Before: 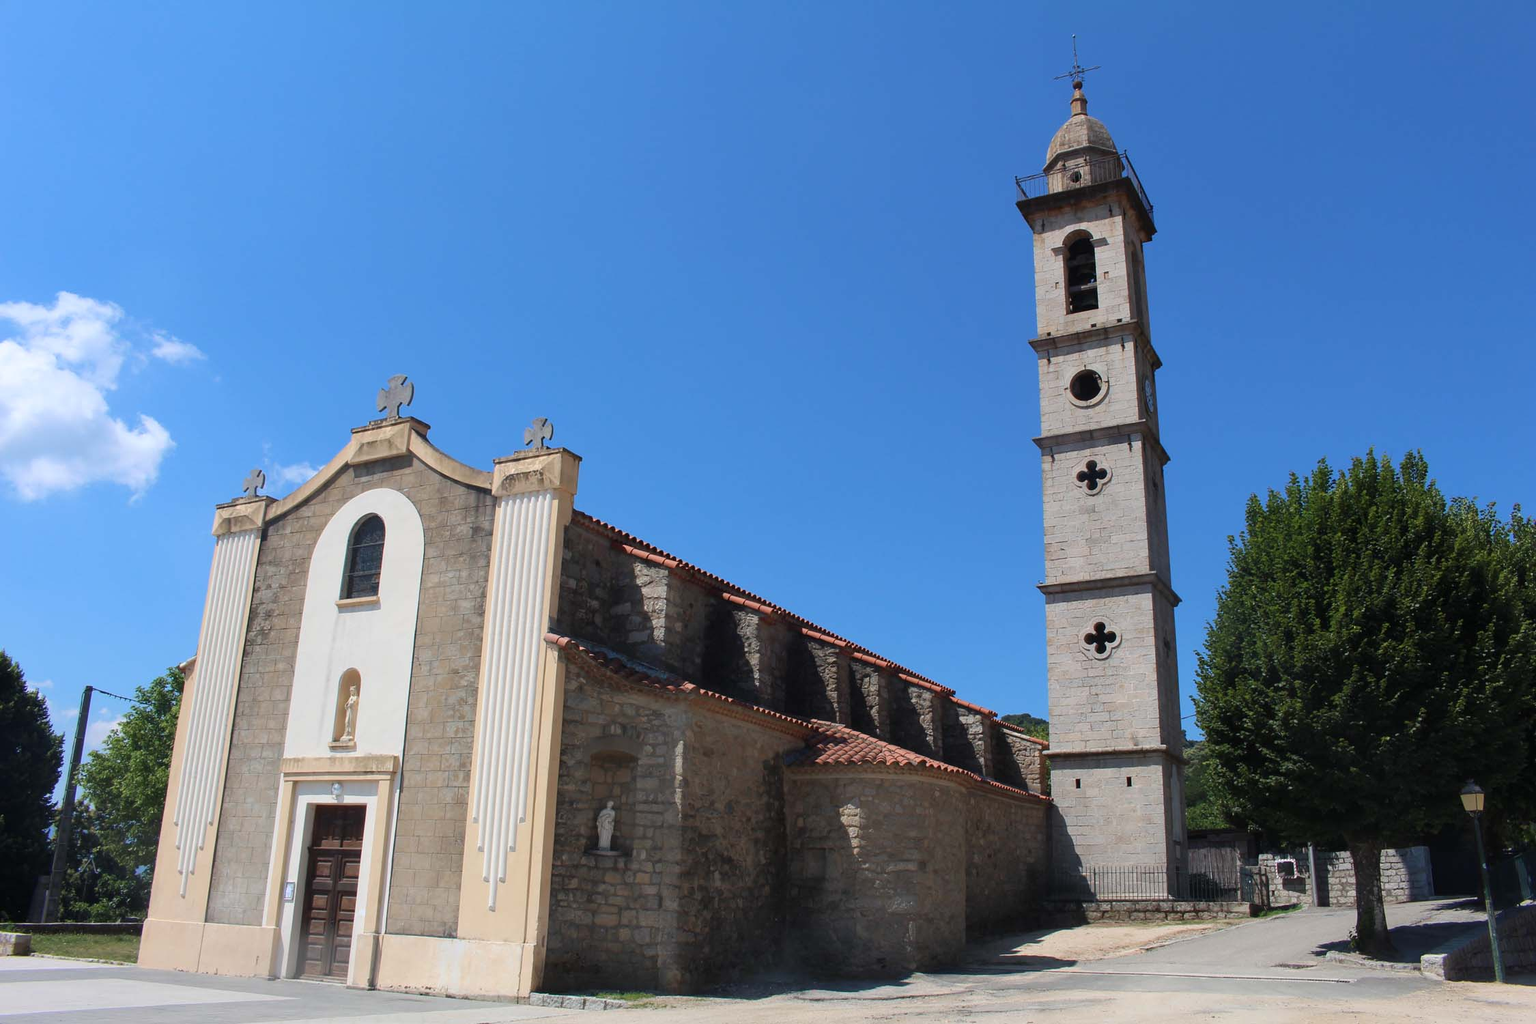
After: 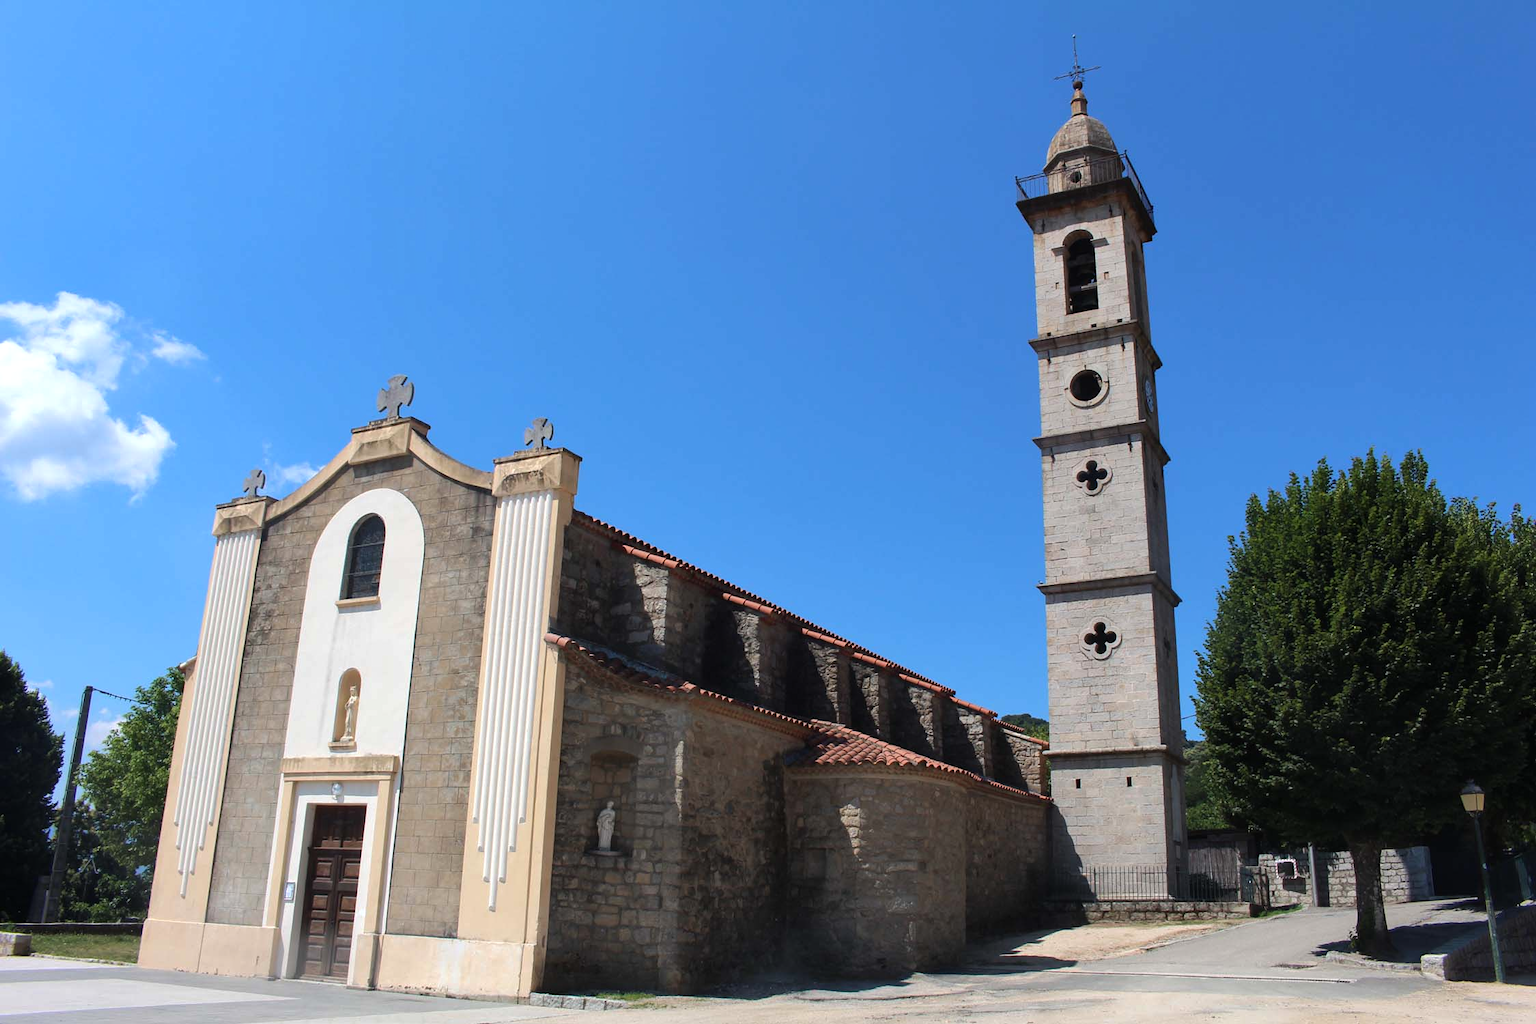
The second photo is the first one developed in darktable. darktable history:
tone equalizer: -8 EV -0.441 EV, -7 EV -0.414 EV, -6 EV -0.33 EV, -5 EV -0.188 EV, -3 EV 0.223 EV, -2 EV 0.326 EV, -1 EV 0.406 EV, +0 EV 0.442 EV, edges refinement/feathering 500, mask exposure compensation -1.57 EV, preserve details no
shadows and highlights: shadows 25.89, white point adjustment -2.89, highlights -29.89
